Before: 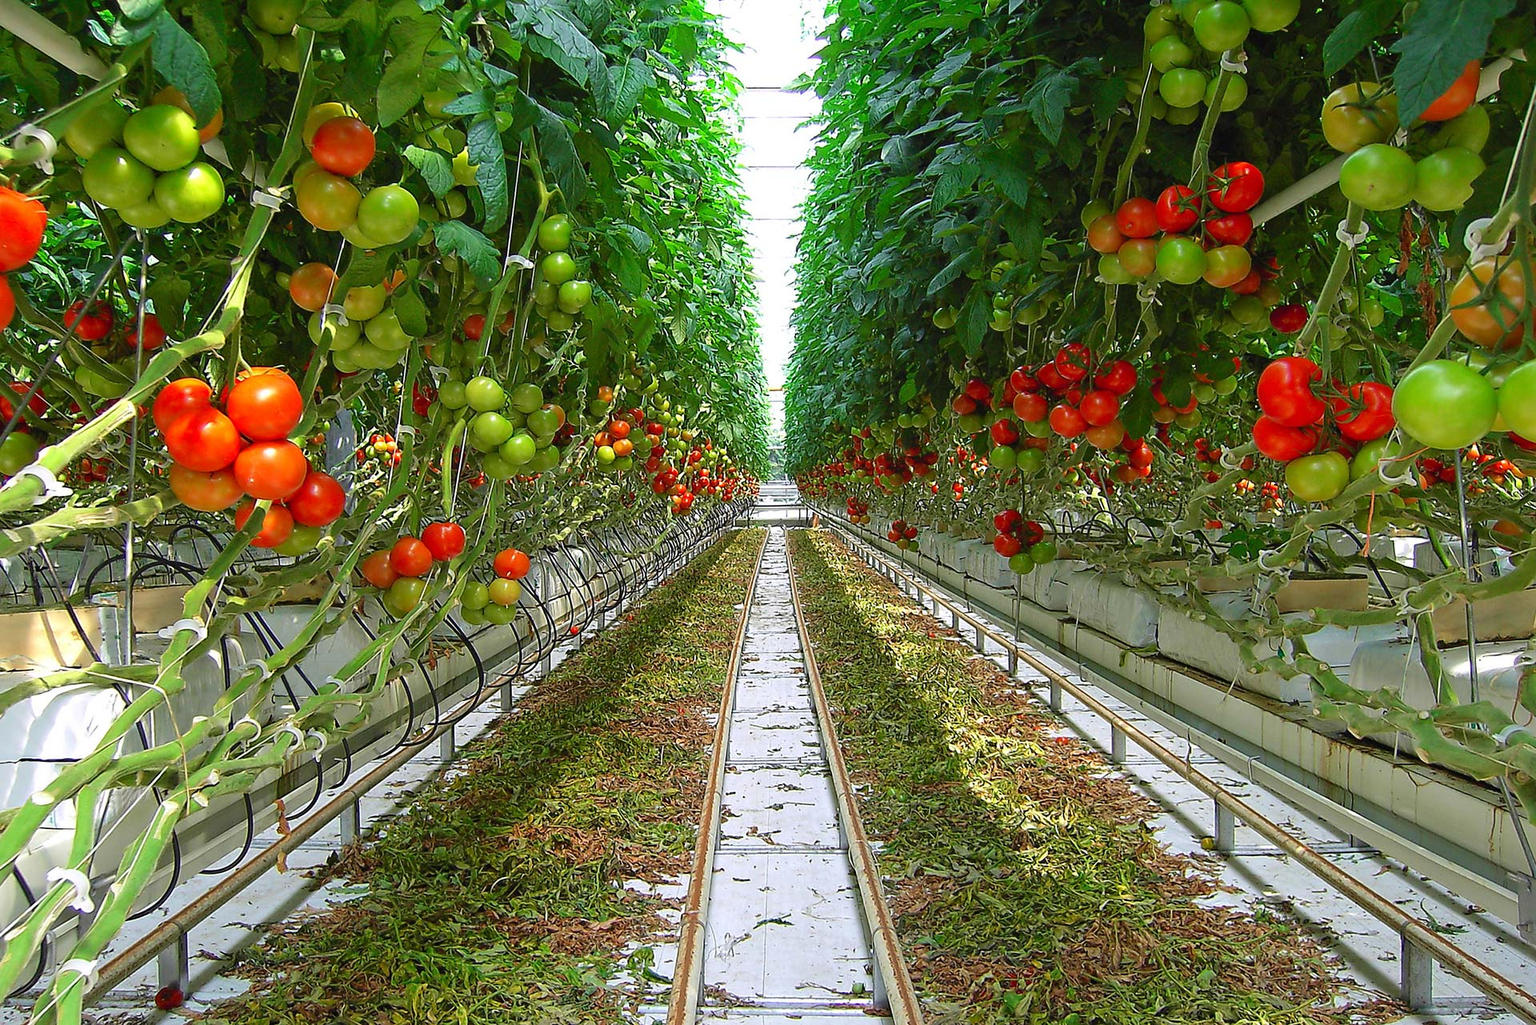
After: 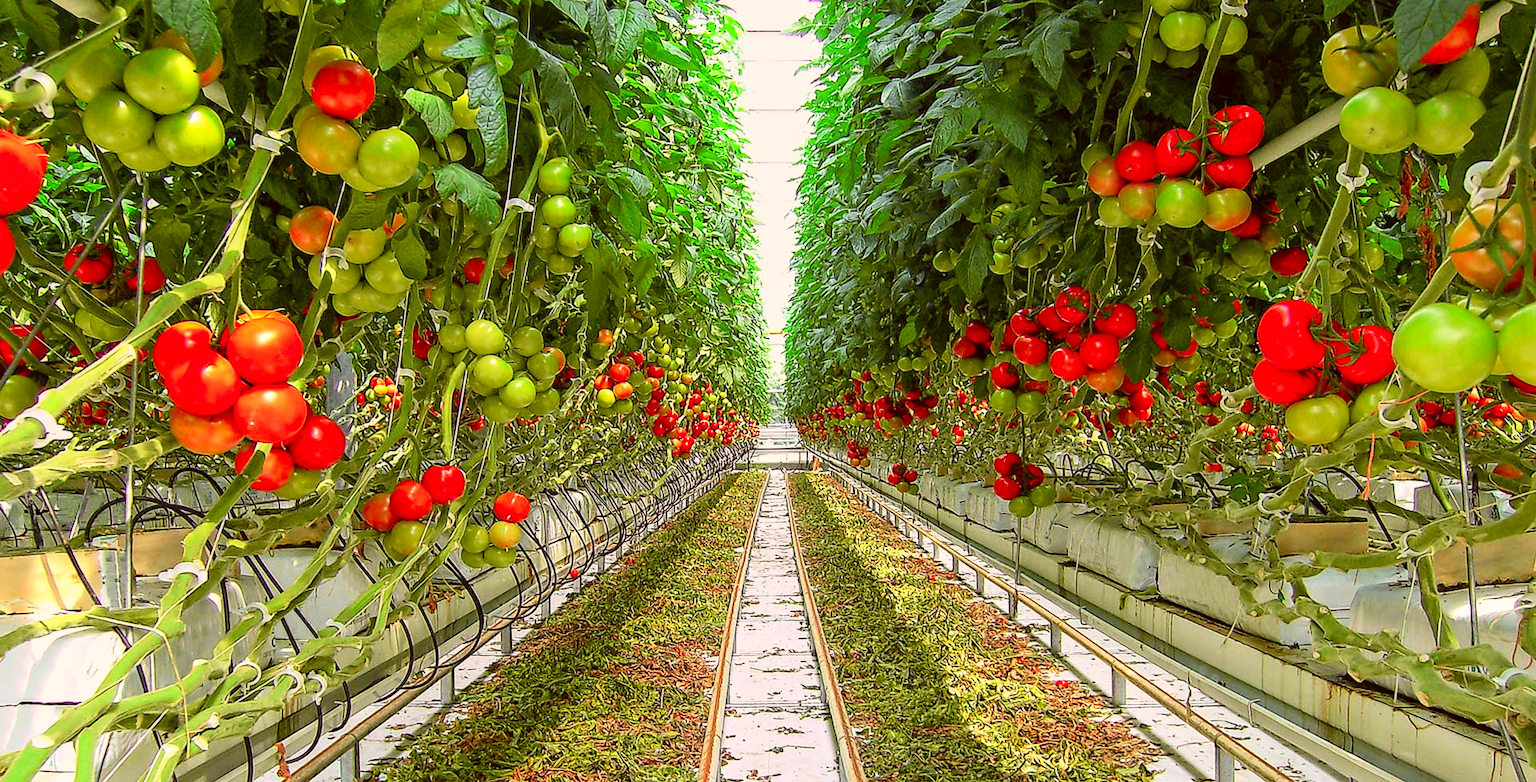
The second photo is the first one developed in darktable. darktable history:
tone curve: curves: ch0 [(0, 0.005) (0.103, 0.097) (0.18, 0.22) (0.4, 0.485) (0.5, 0.612) (0.668, 0.787) (0.823, 0.894) (1, 0.971)]; ch1 [(0, 0) (0.172, 0.123) (0.324, 0.253) (0.396, 0.388) (0.478, 0.461) (0.499, 0.498) (0.522, 0.528) (0.609, 0.686) (0.704, 0.818) (1, 1)]; ch2 [(0, 0) (0.411, 0.424) (0.496, 0.501) (0.515, 0.514) (0.555, 0.585) (0.641, 0.69) (1, 1)], color space Lab, independent channels, preserve colors none
local contrast: on, module defaults
color correction: highlights a* 6.22, highlights b* 8.24, shadows a* 6.52, shadows b* 7.31, saturation 0.925
crop: top 5.599%, bottom 17.992%
tone equalizer: on, module defaults
